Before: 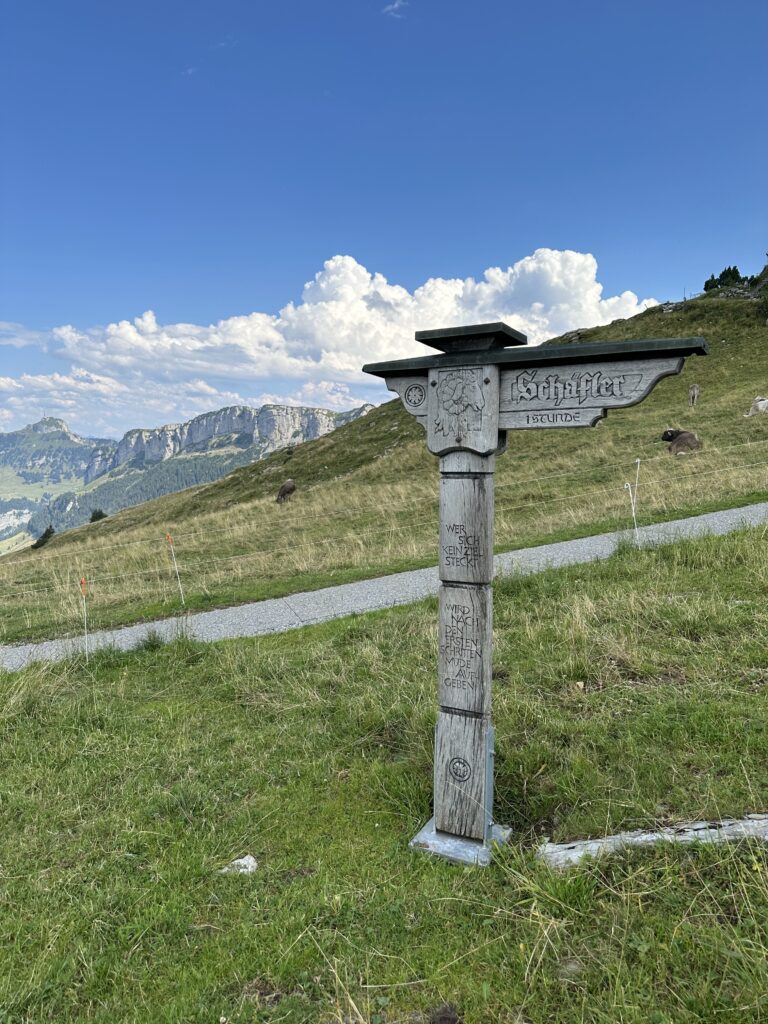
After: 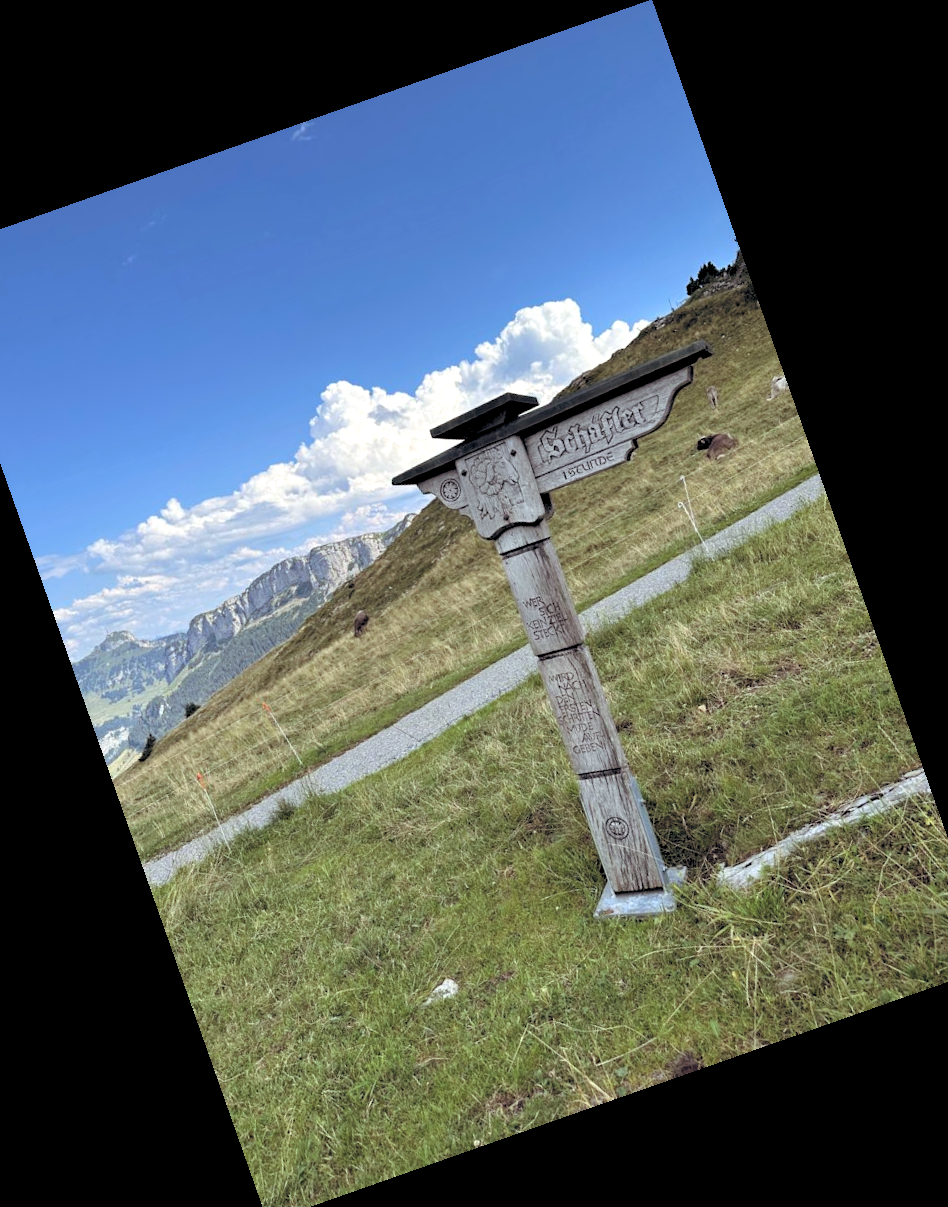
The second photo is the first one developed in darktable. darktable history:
haze removal: compatibility mode true, adaptive false
crop and rotate: angle 19.43°, left 6.812%, right 4.125%, bottom 1.087%
color balance rgb: shadows lift › chroma 9.92%, shadows lift › hue 45.12°, power › luminance 3.26%, power › hue 231.93°, global offset › luminance 0.4%, global offset › chroma 0.21%, global offset › hue 255.02°
rgb levels: levels [[0.013, 0.434, 0.89], [0, 0.5, 1], [0, 0.5, 1]]
